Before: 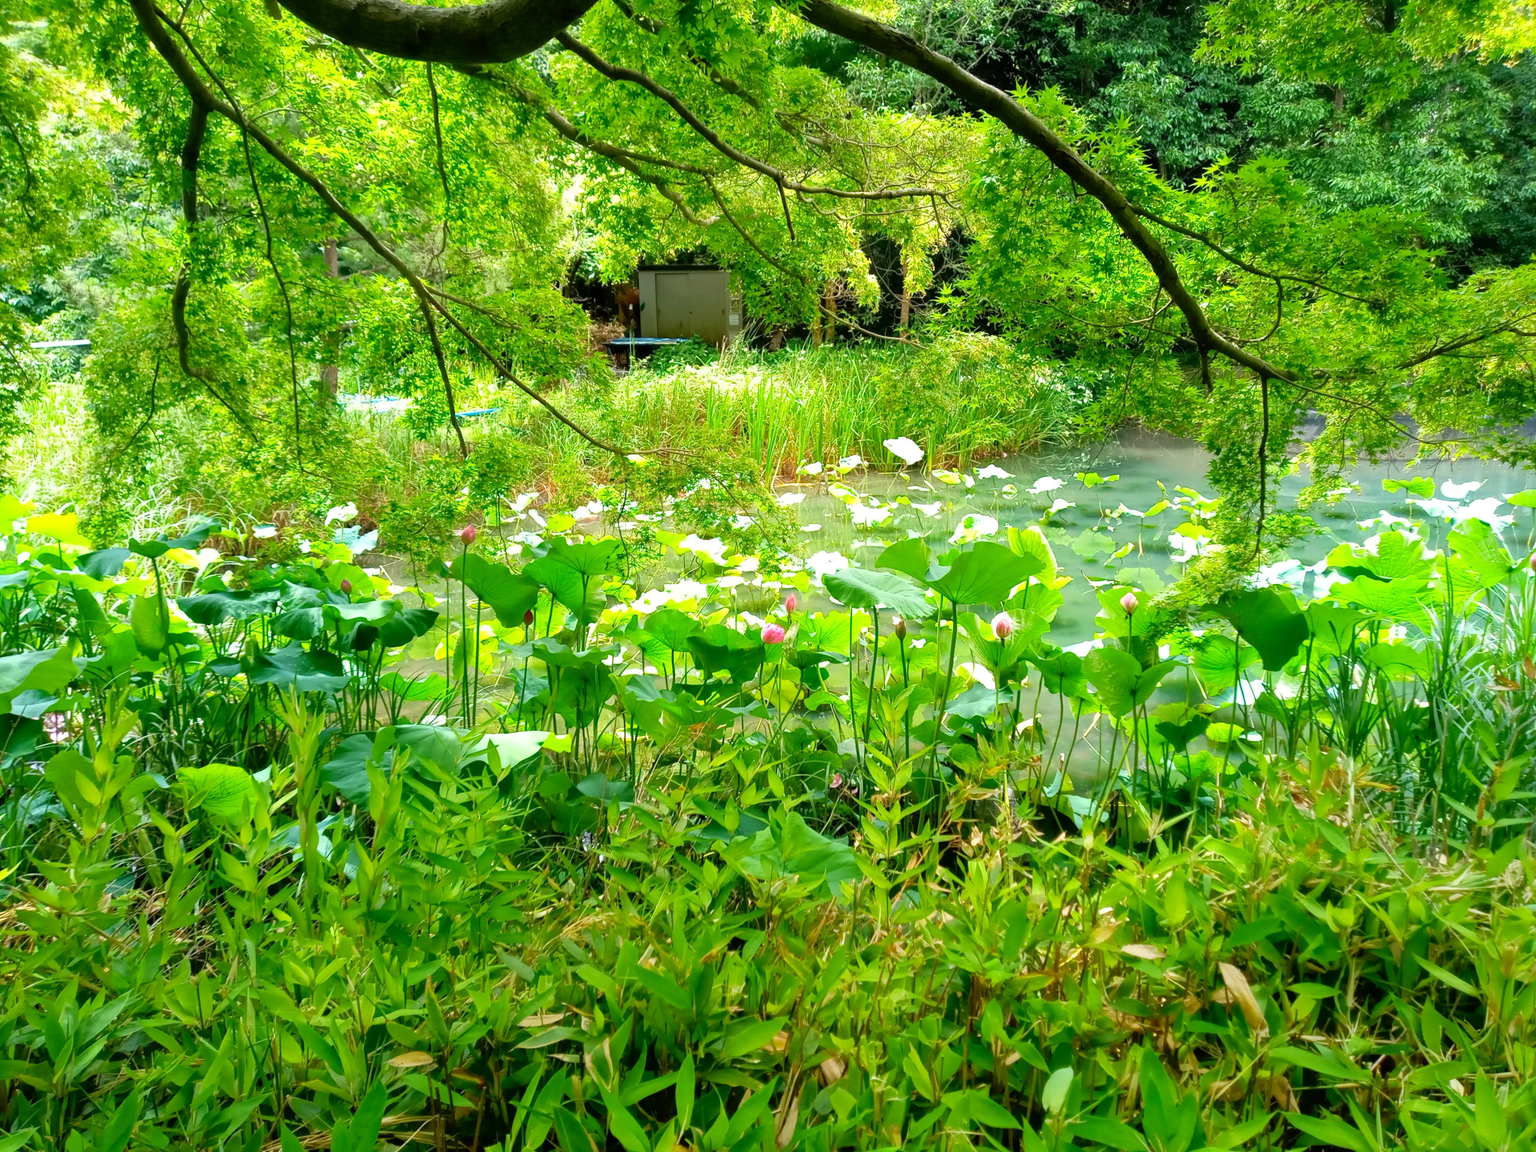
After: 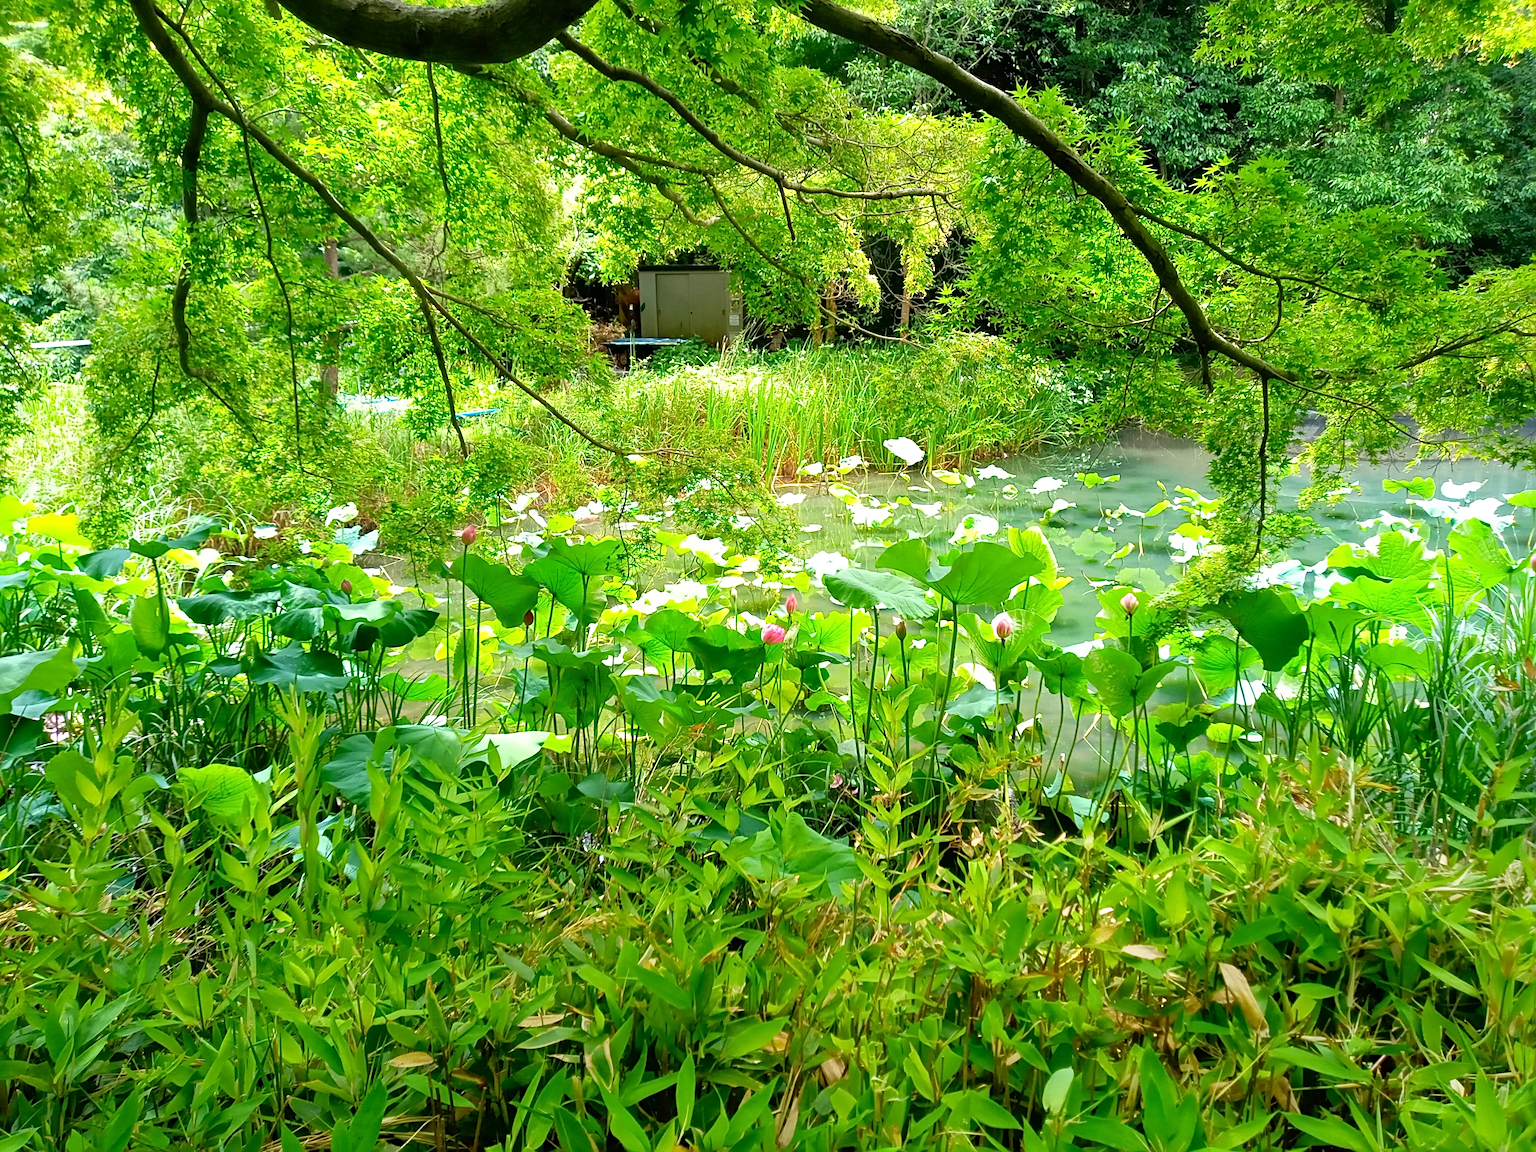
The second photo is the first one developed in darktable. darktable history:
sharpen: radius 4.858
